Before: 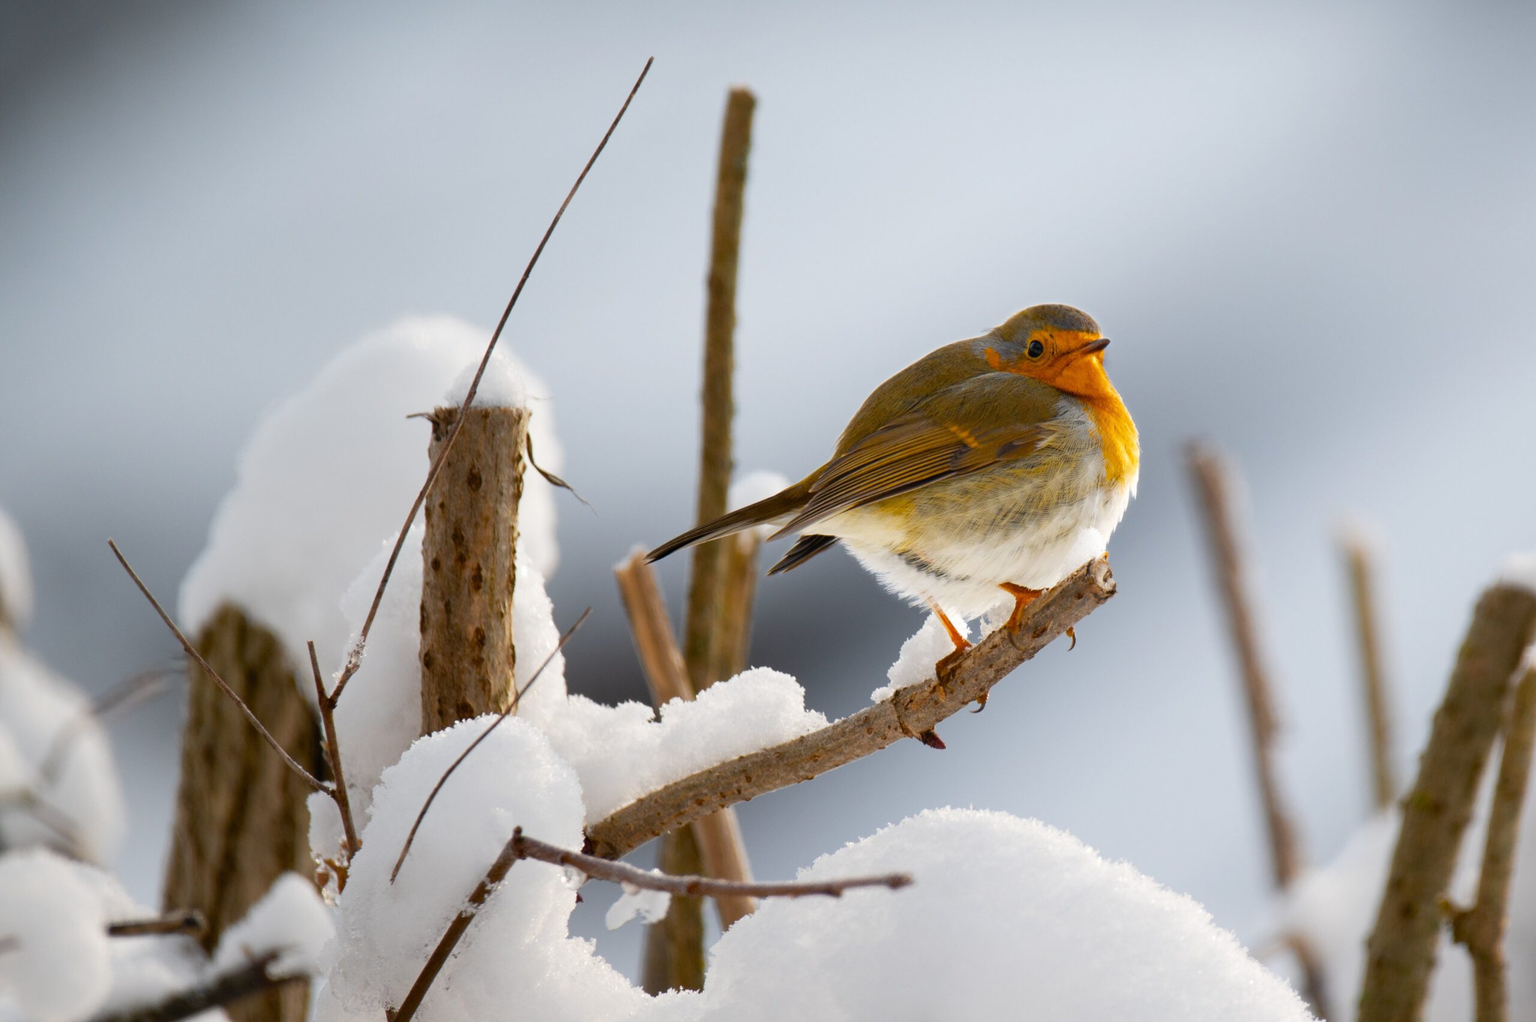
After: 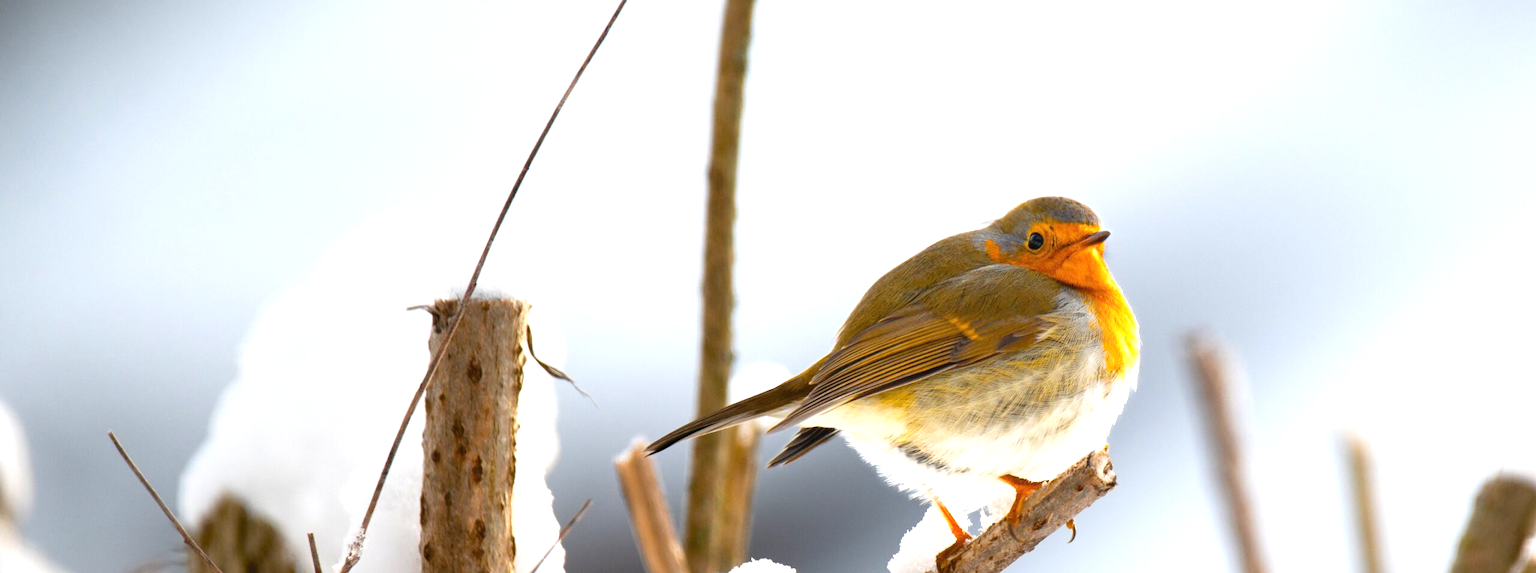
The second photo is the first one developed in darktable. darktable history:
crop and rotate: top 10.605%, bottom 33.274%
exposure: black level correction 0, exposure 0.9 EV, compensate highlight preservation false
